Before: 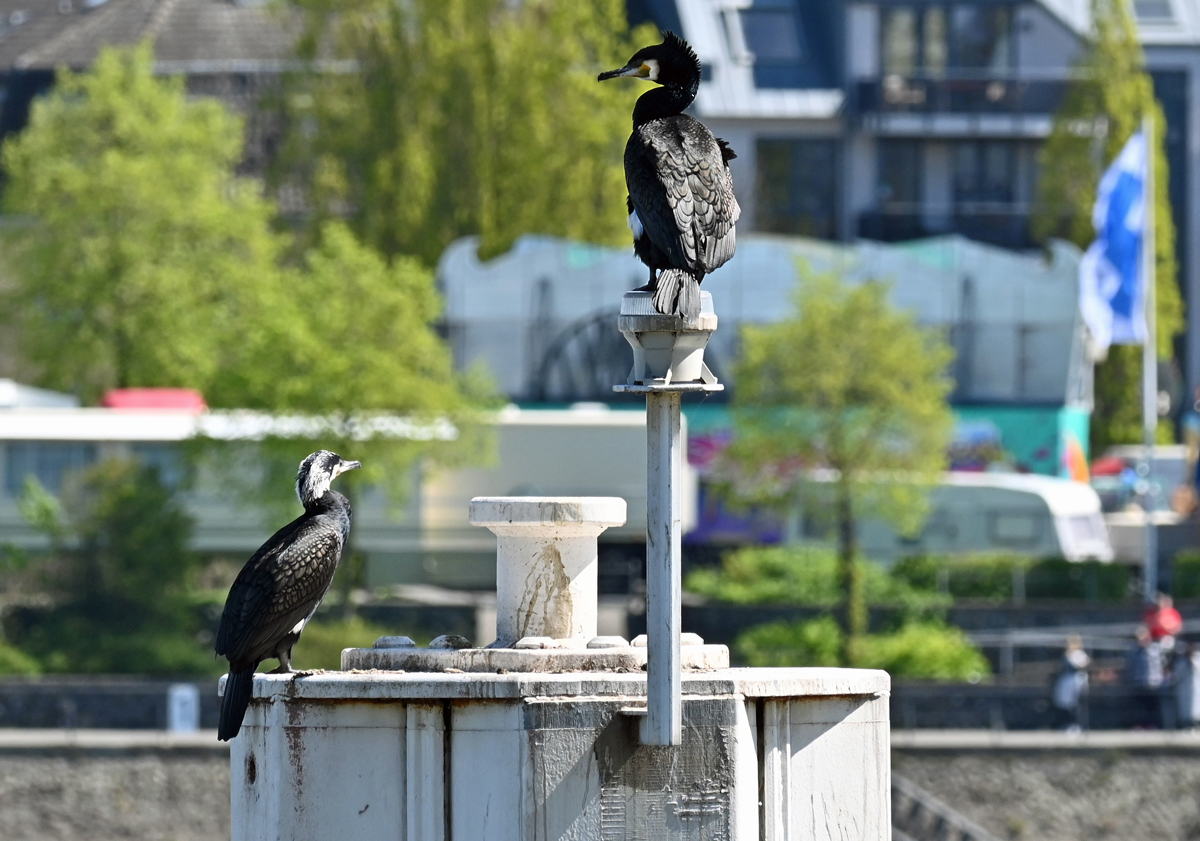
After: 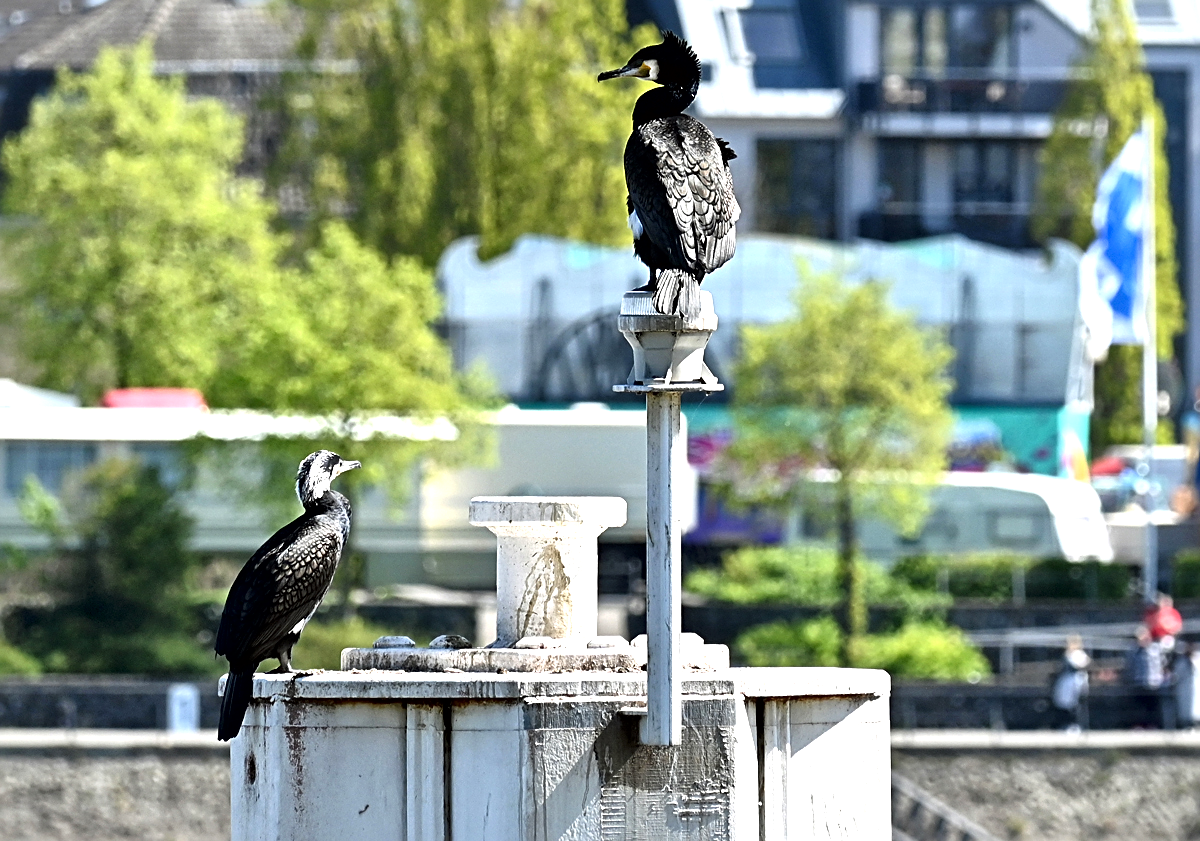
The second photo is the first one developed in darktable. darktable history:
tone equalizer: -8 EV -0.719 EV, -7 EV -0.716 EV, -6 EV -0.627 EV, -5 EV -0.404 EV, -3 EV 0.371 EV, -2 EV 0.6 EV, -1 EV 0.676 EV, +0 EV 0.755 EV
local contrast: mode bilateral grid, contrast 20, coarseness 51, detail 162%, midtone range 0.2
sharpen: amount 0.499
